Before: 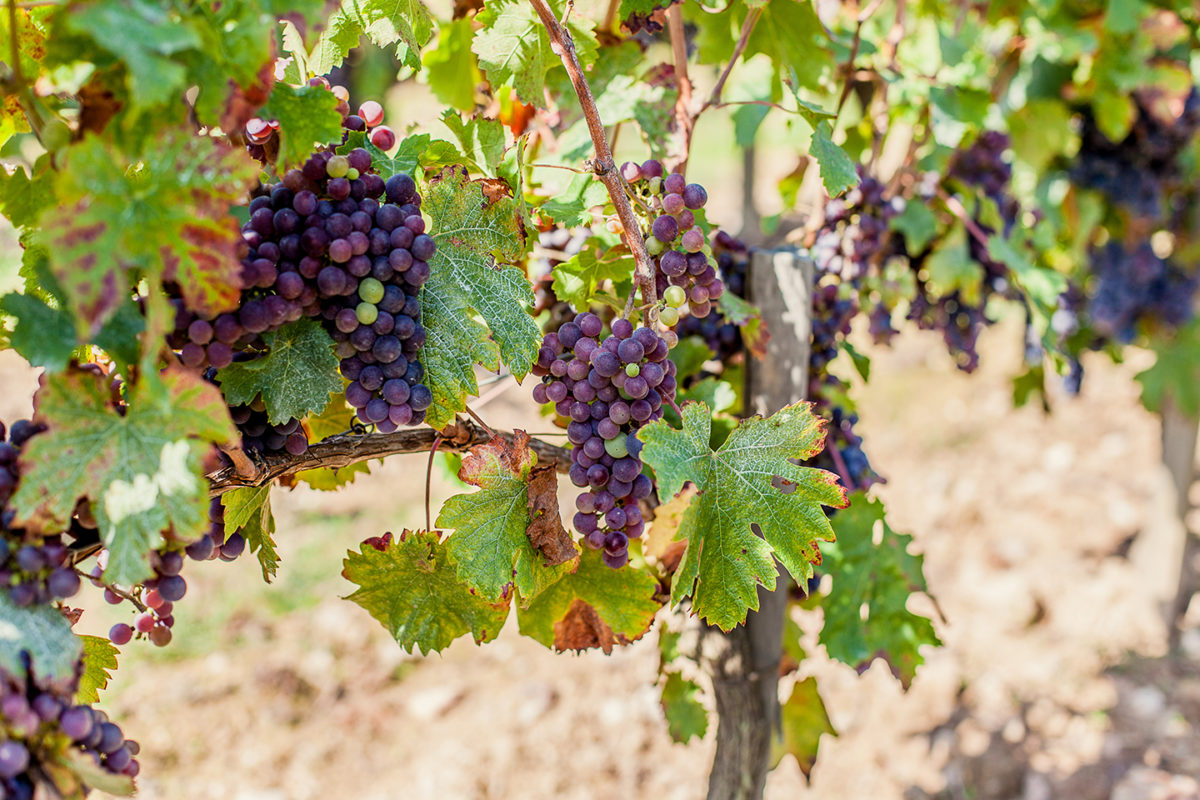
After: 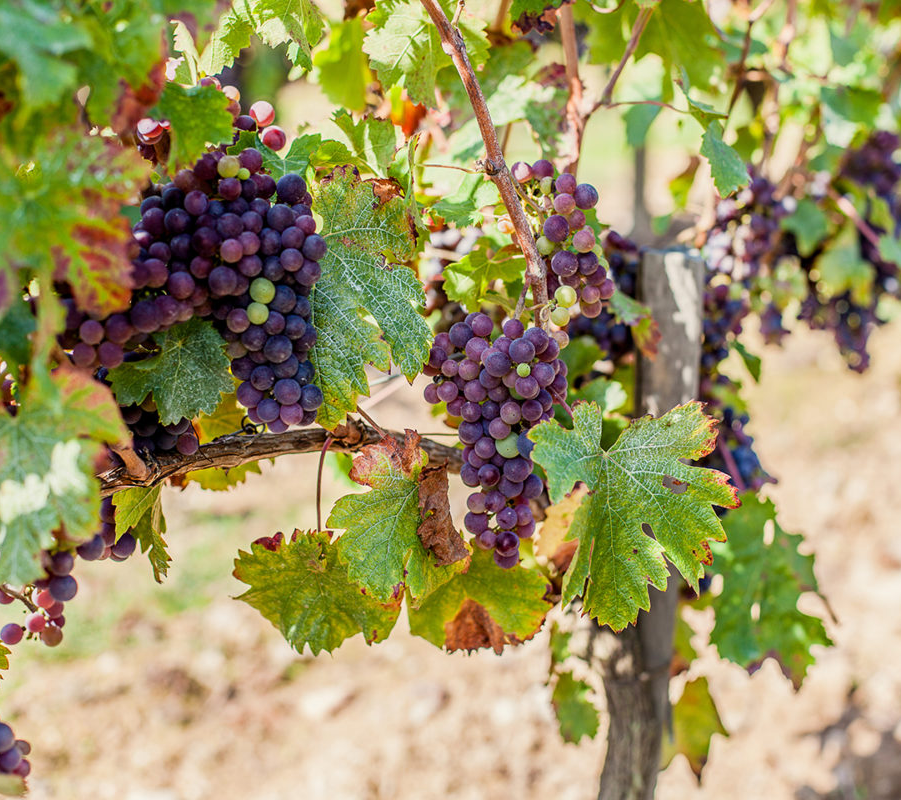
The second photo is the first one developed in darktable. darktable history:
crop: left 9.156%, right 15.757%
